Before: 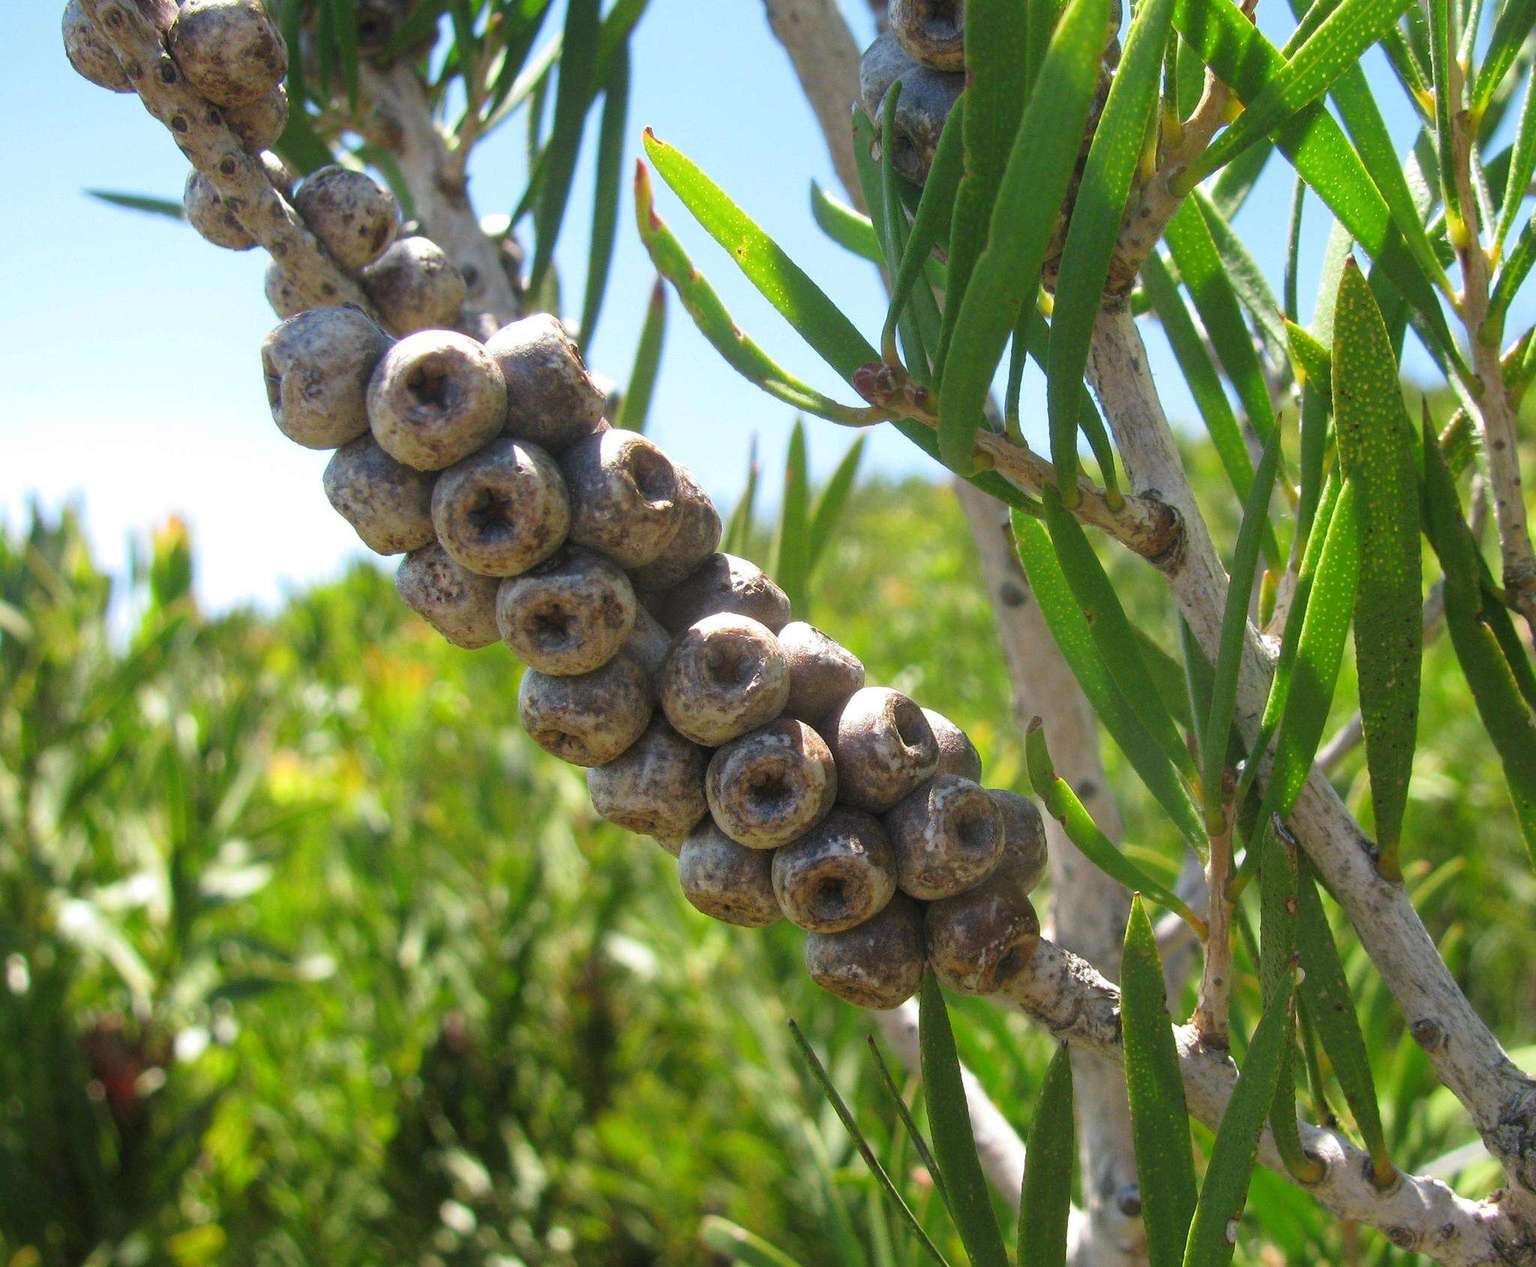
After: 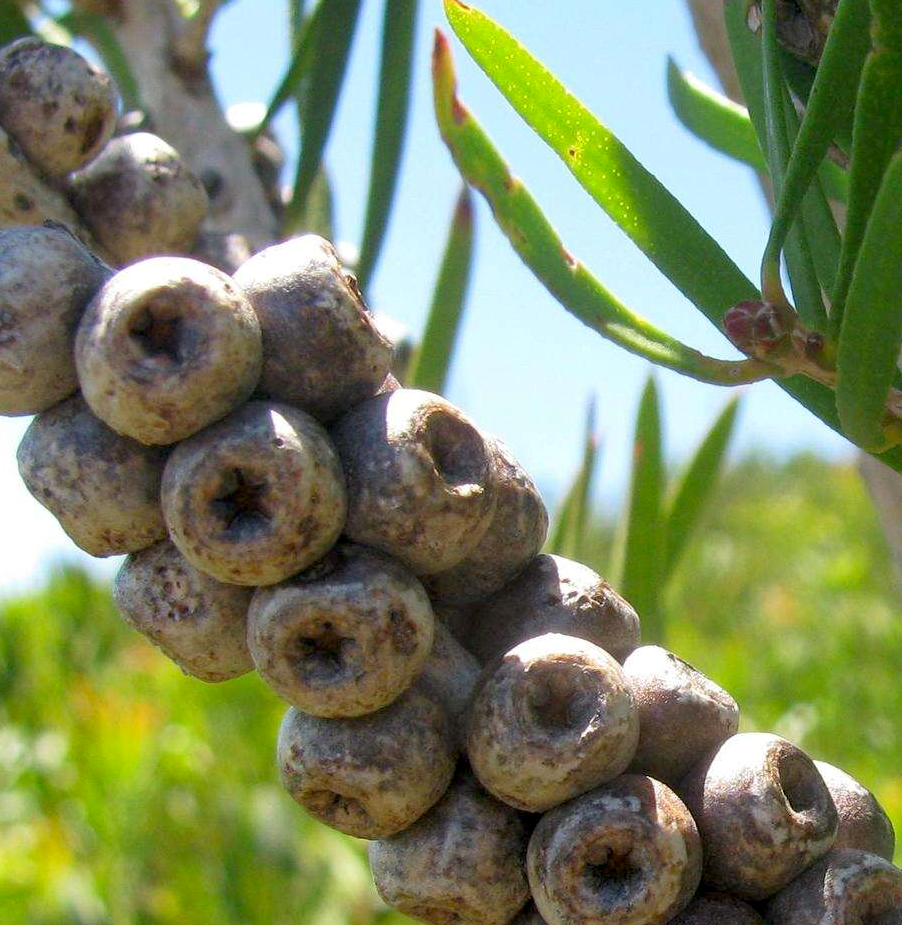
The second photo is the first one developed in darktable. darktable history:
crop: left 20.248%, top 10.86%, right 35.675%, bottom 34.321%
exposure: black level correction 0.01, exposure 0.011 EV, compensate highlight preservation false
